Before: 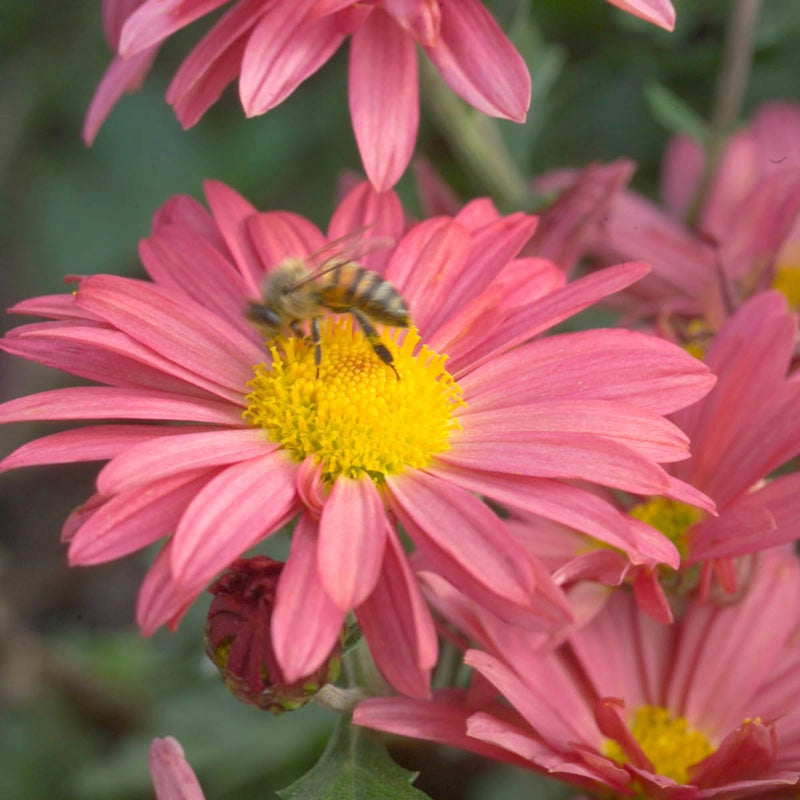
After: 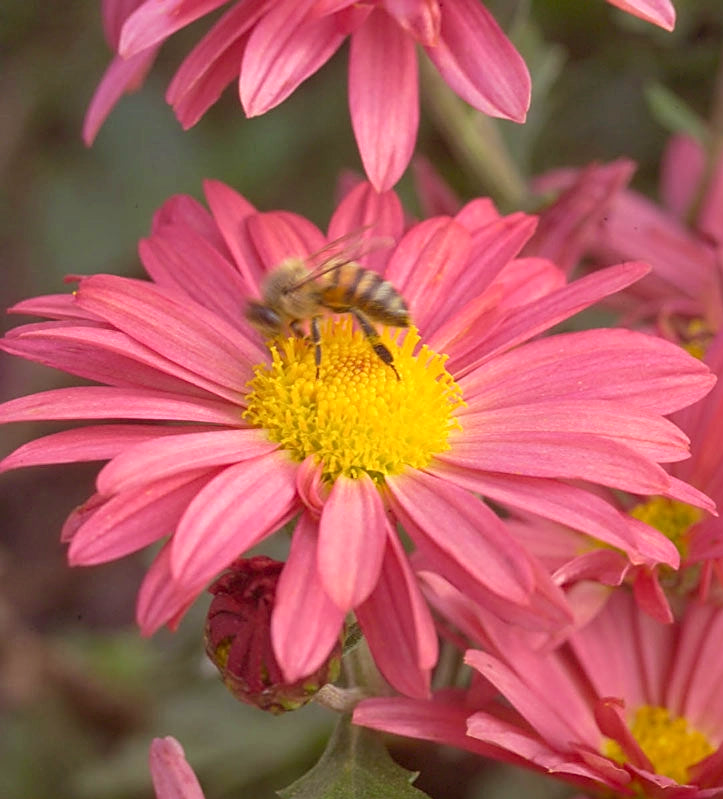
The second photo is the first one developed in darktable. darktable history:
crop: right 9.509%, bottom 0.031%
rgb levels: mode RGB, independent channels, levels [[0, 0.474, 1], [0, 0.5, 1], [0, 0.5, 1]]
sharpen: on, module defaults
velvia: strength 15%
